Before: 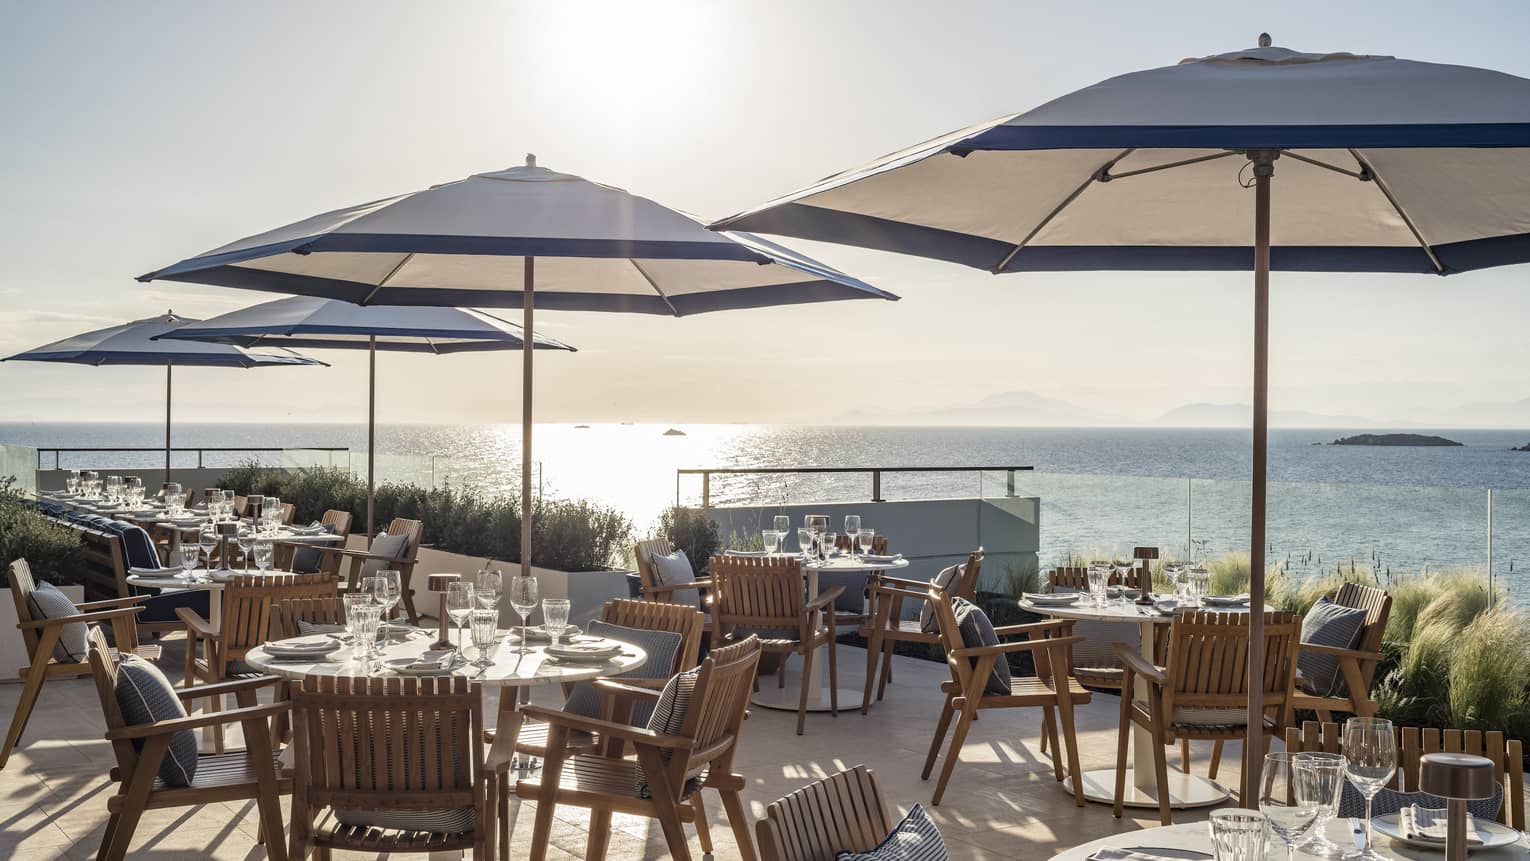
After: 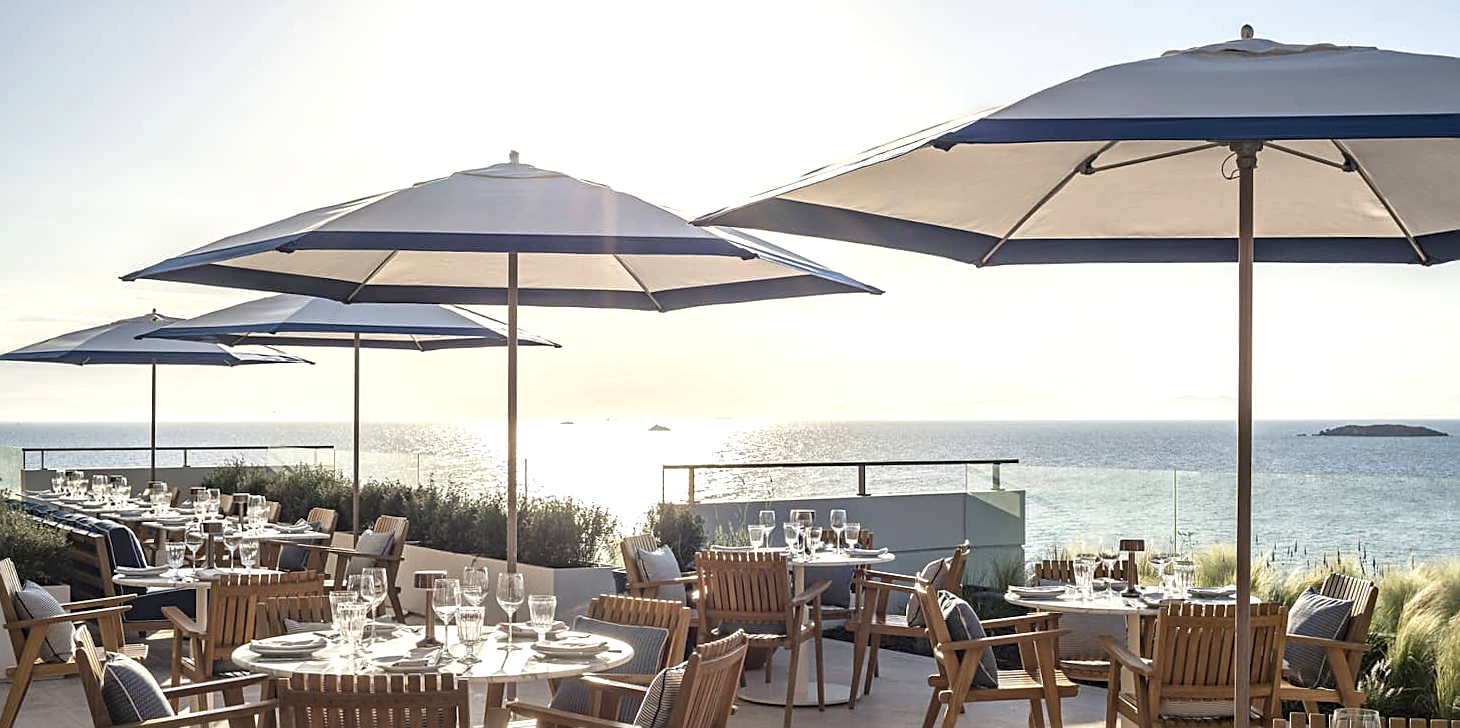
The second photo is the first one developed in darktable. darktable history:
sharpen: on, module defaults
crop and rotate: angle 0.394°, left 0.4%, right 3.007%, bottom 14.316%
exposure: exposure 0.491 EV, compensate exposure bias true, compensate highlight preservation false
